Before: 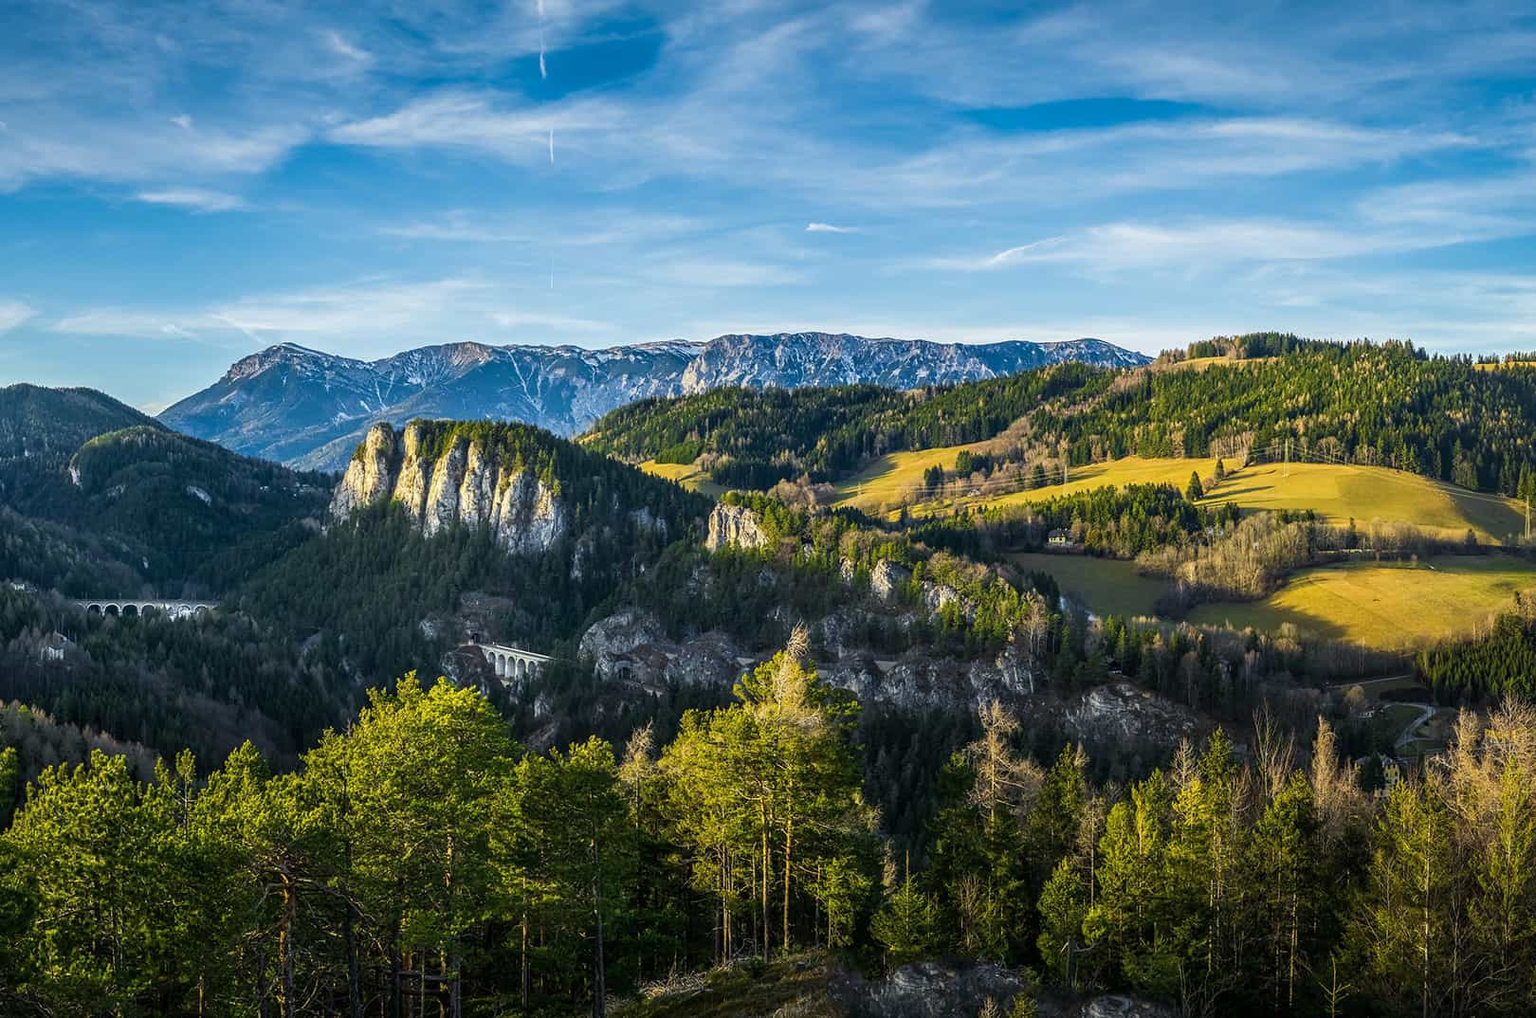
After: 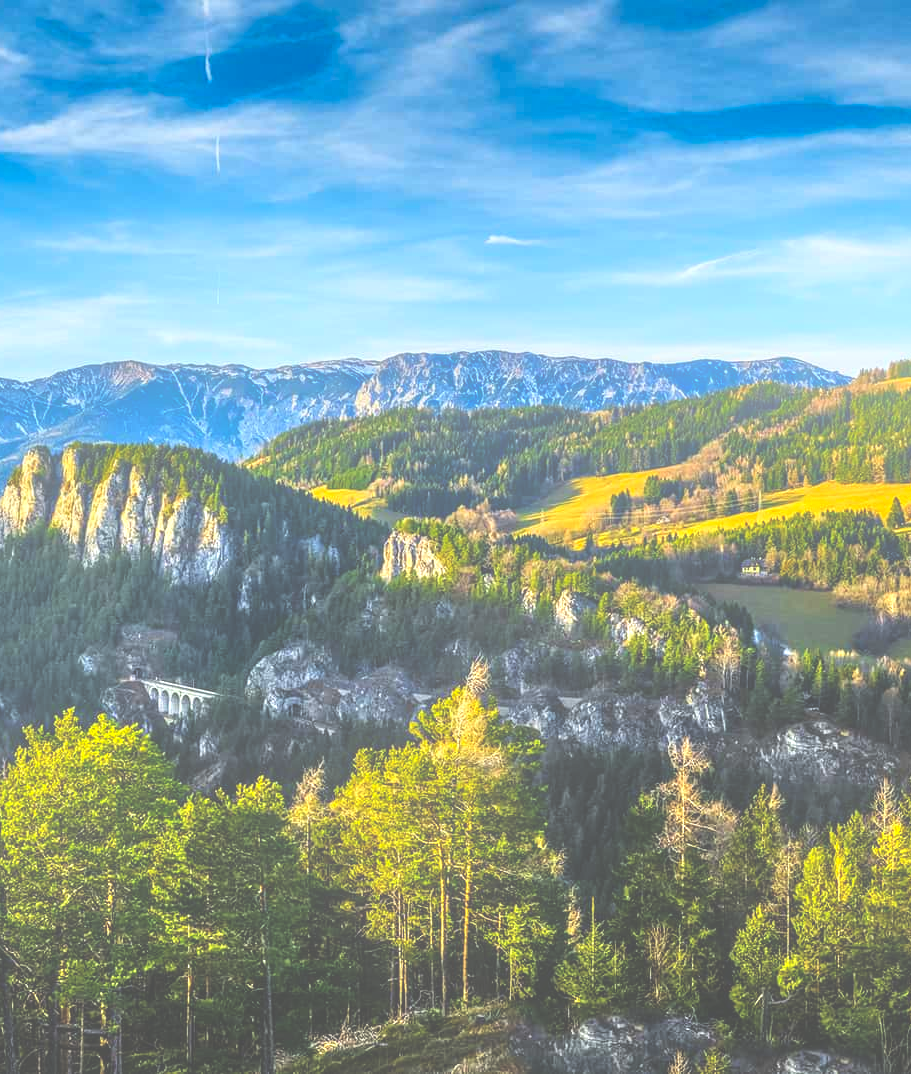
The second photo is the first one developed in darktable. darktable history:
tone equalizer: -7 EV 0.15 EV, -6 EV 0.6 EV, -5 EV 1.15 EV, -4 EV 1.33 EV, -3 EV 1.15 EV, -2 EV 0.6 EV, -1 EV 0.15 EV, mask exposure compensation -0.5 EV
exposure: black level correction -0.03, compensate highlight preservation false
local contrast: on, module defaults
crop and rotate: left 22.516%, right 21.234%
bloom: on, module defaults
contrast brightness saturation: contrast 0.09, saturation 0.28
shadows and highlights: shadows 52.42, soften with gaussian
